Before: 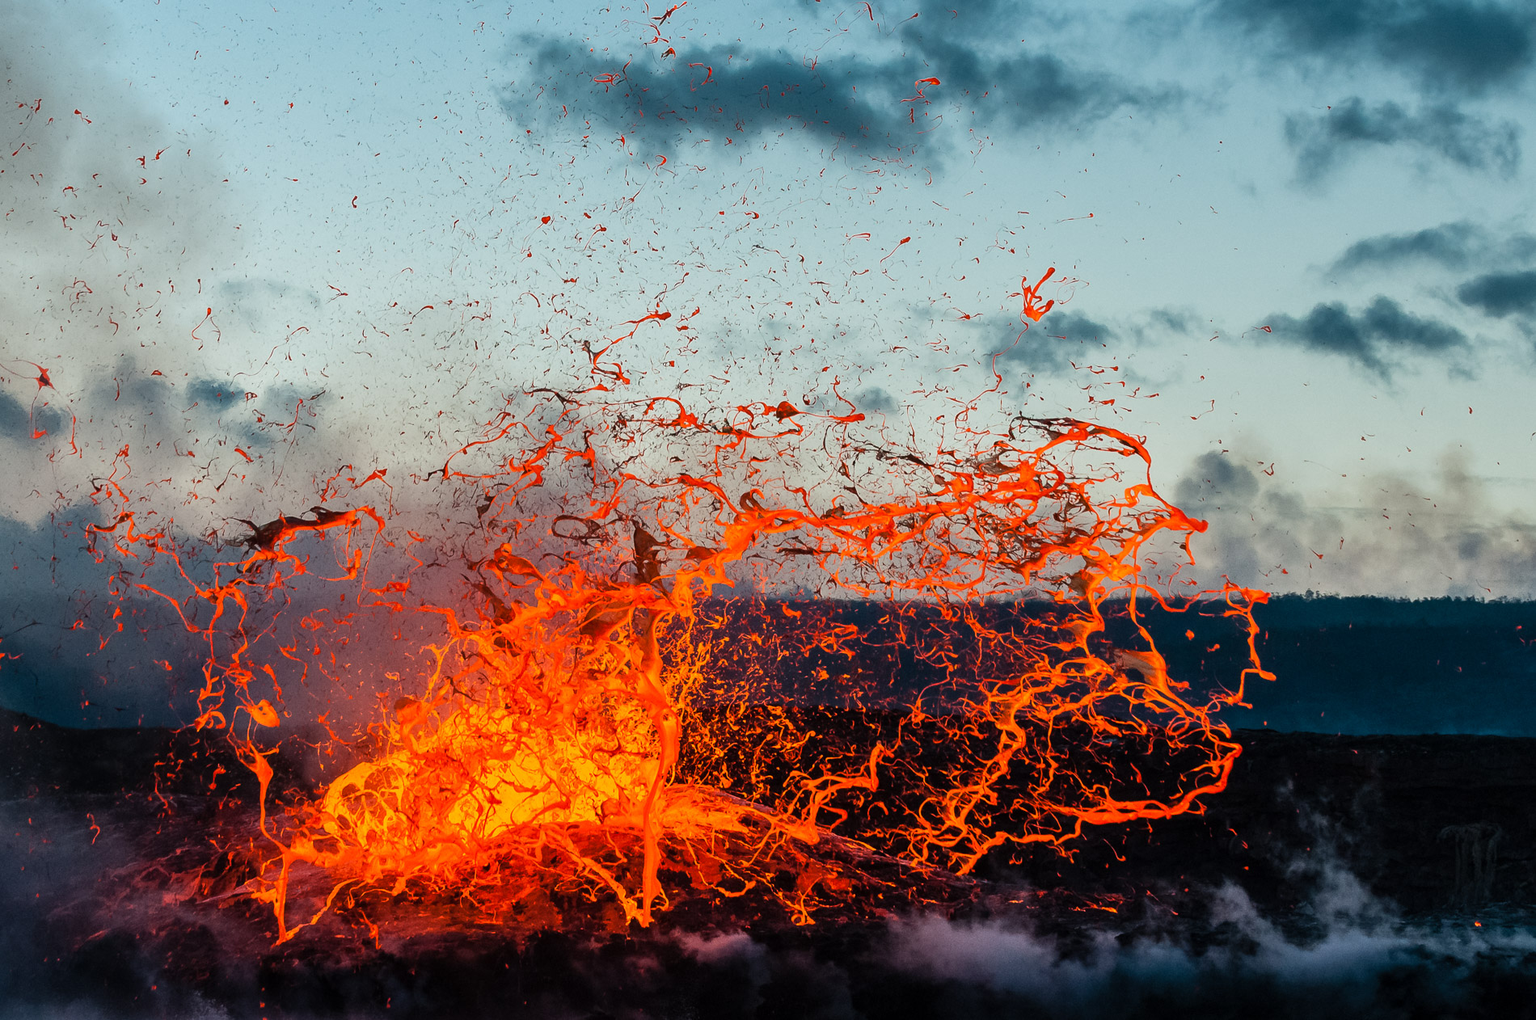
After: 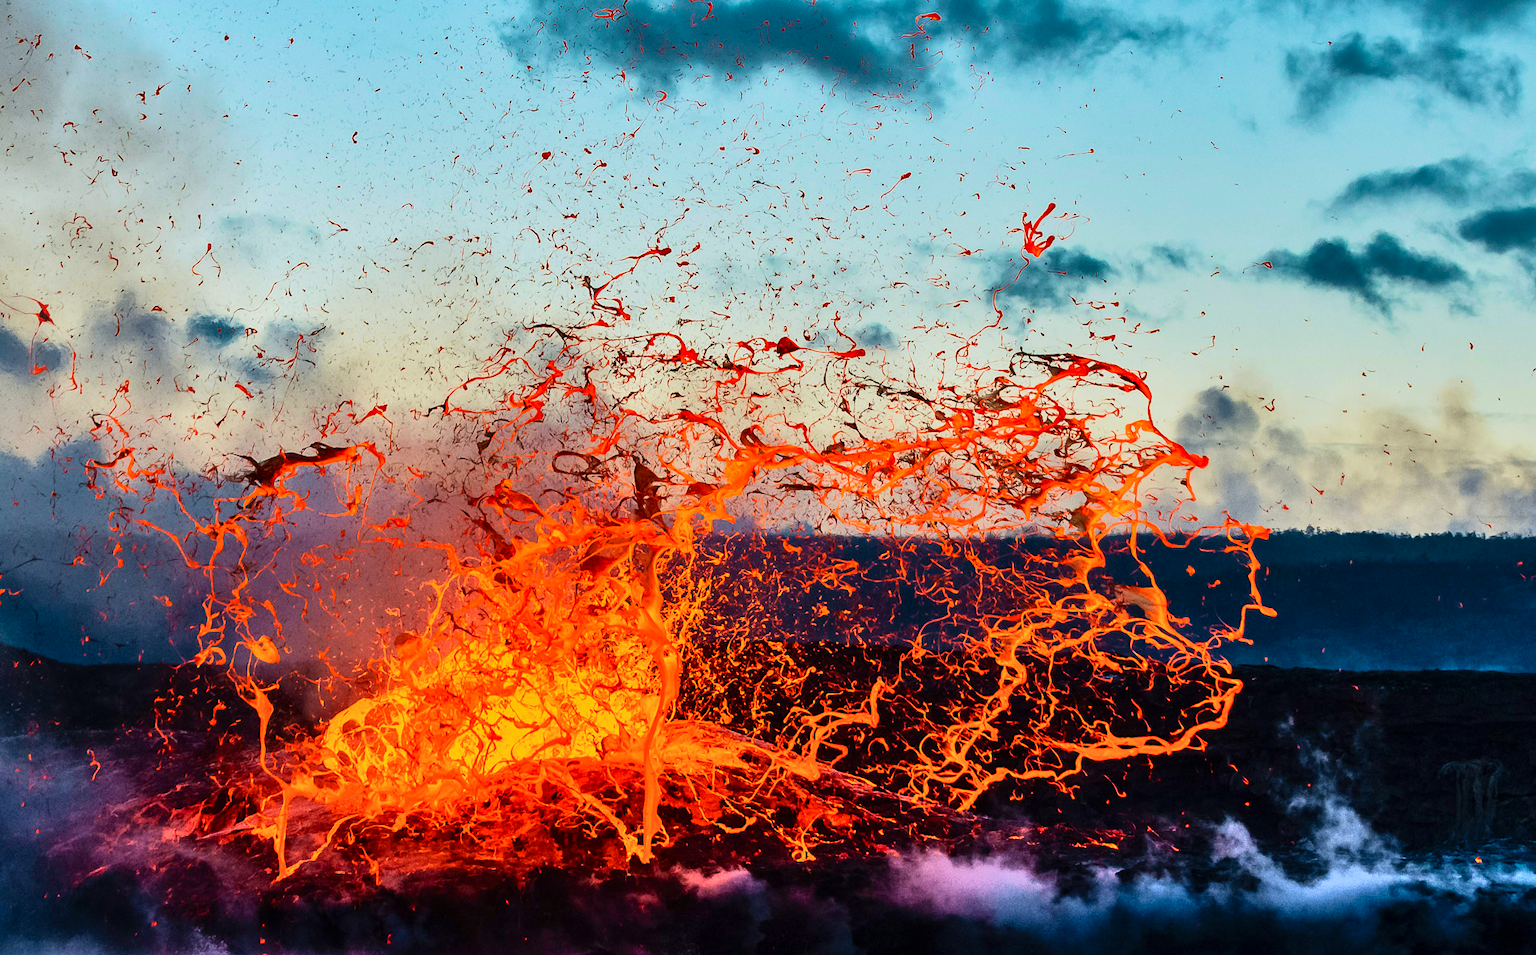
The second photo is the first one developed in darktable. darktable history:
crop and rotate: top 6.377%
velvia: on, module defaults
tone curve: curves: ch0 [(0, 0) (0.091, 0.075) (0.389, 0.441) (0.696, 0.808) (0.844, 0.908) (0.909, 0.942) (1, 0.973)]; ch1 [(0, 0) (0.437, 0.404) (0.48, 0.486) (0.5, 0.5) (0.529, 0.556) (0.58, 0.606) (0.616, 0.654) (1, 1)]; ch2 [(0, 0) (0.442, 0.415) (0.5, 0.5) (0.535, 0.567) (0.585, 0.632) (1, 1)], color space Lab, independent channels, preserve colors none
shadows and highlights: soften with gaussian
